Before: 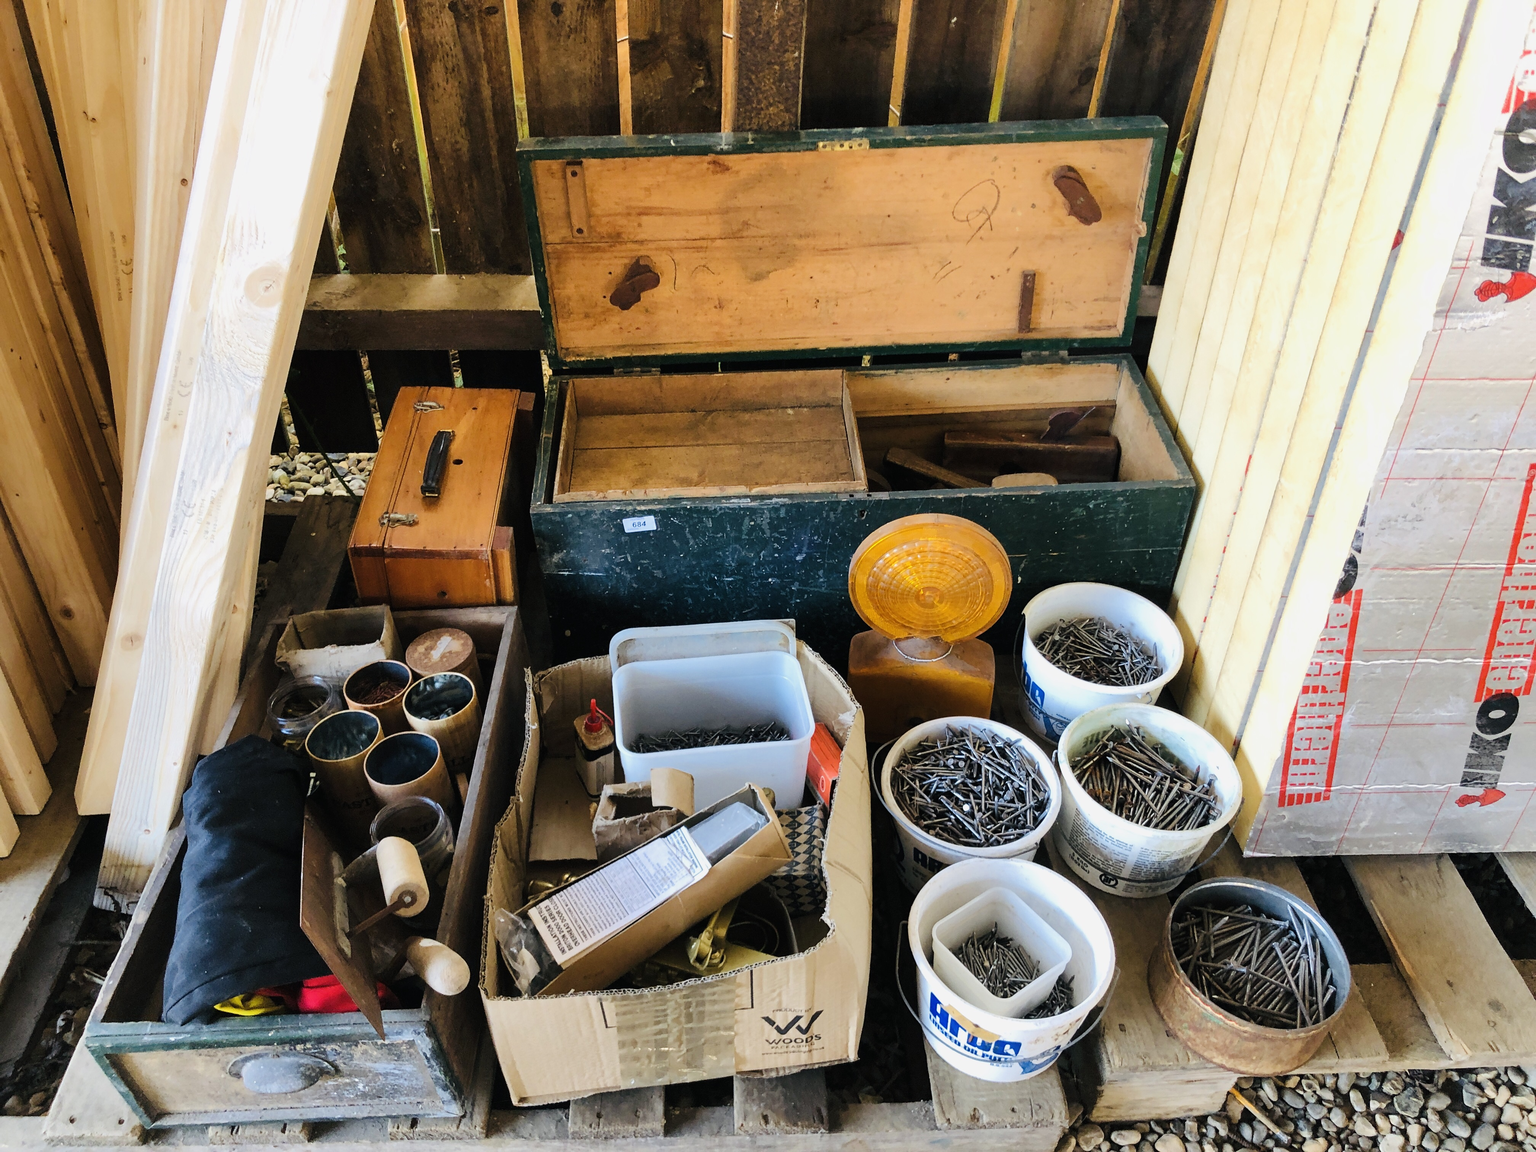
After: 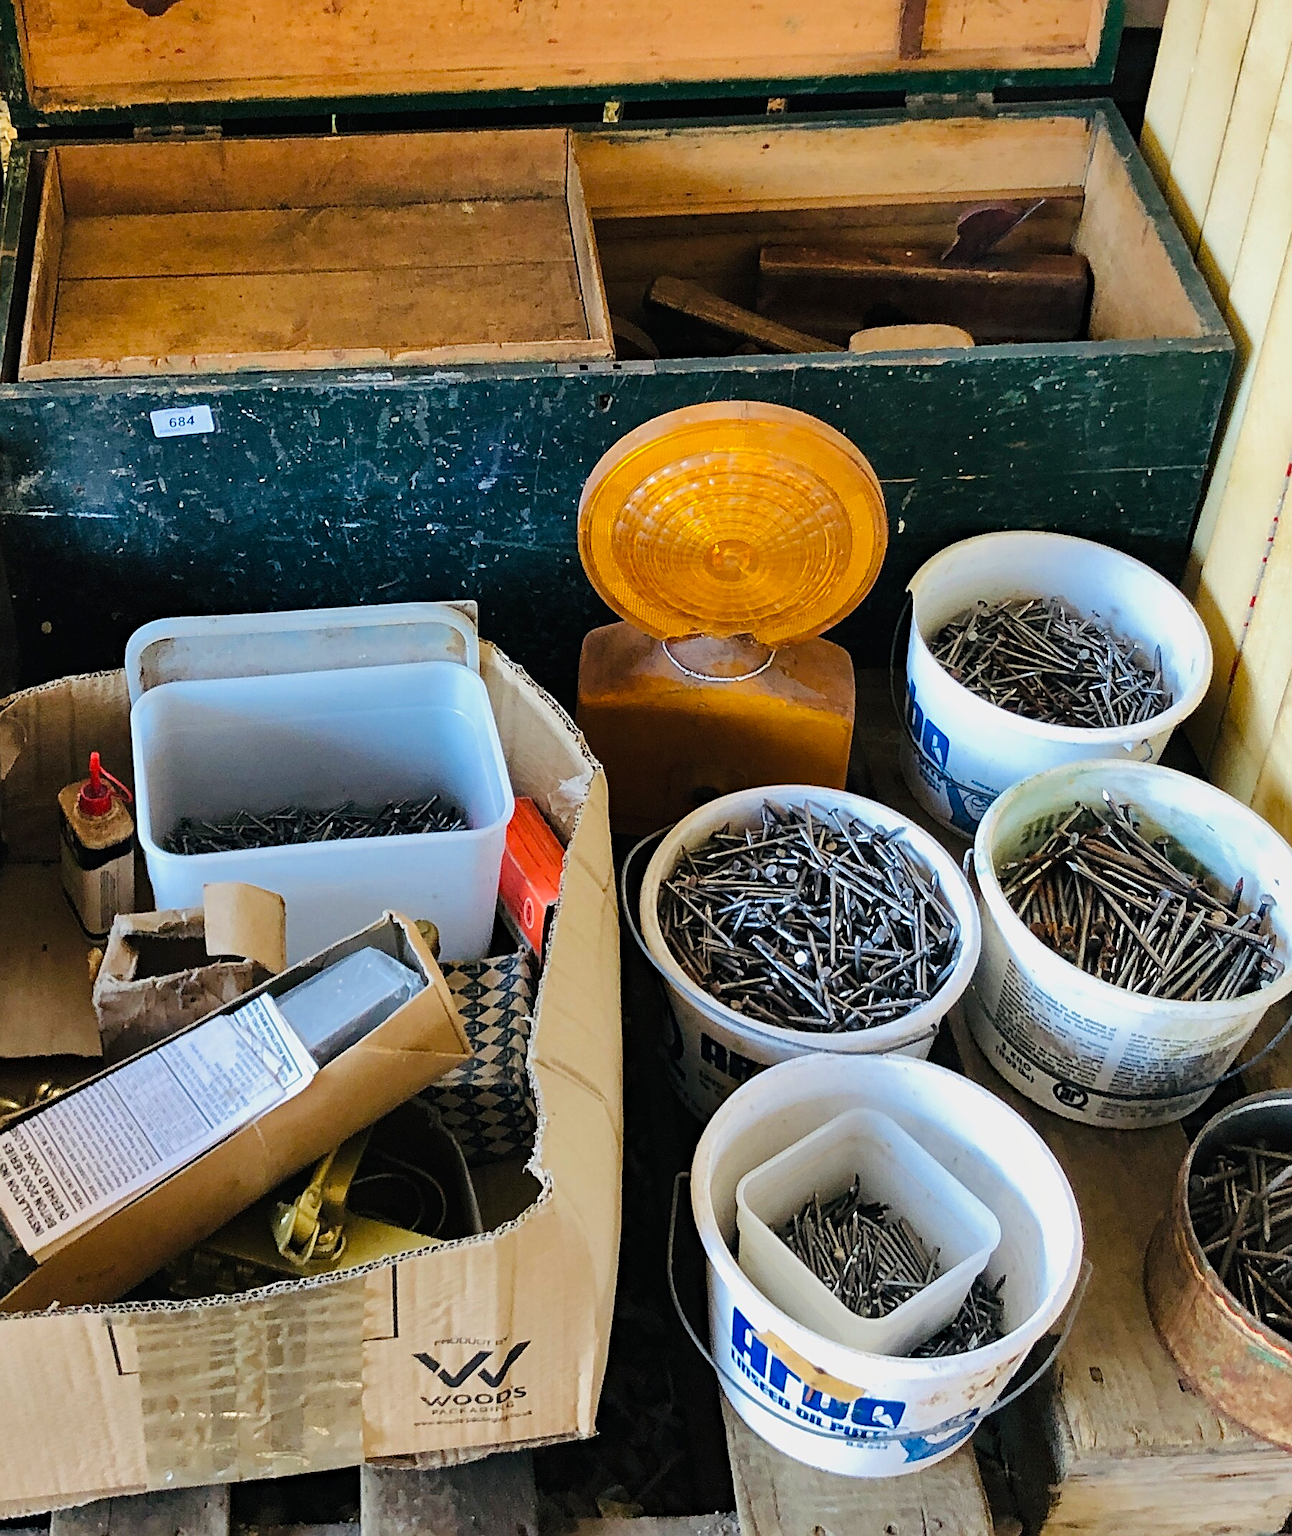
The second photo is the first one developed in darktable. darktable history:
shadows and highlights: shadows 43.4, white point adjustment -1.47, soften with gaussian
sharpen: on, module defaults
haze removal: compatibility mode true, adaptive false
crop: left 35.371%, top 26.216%, right 20.169%, bottom 3.345%
